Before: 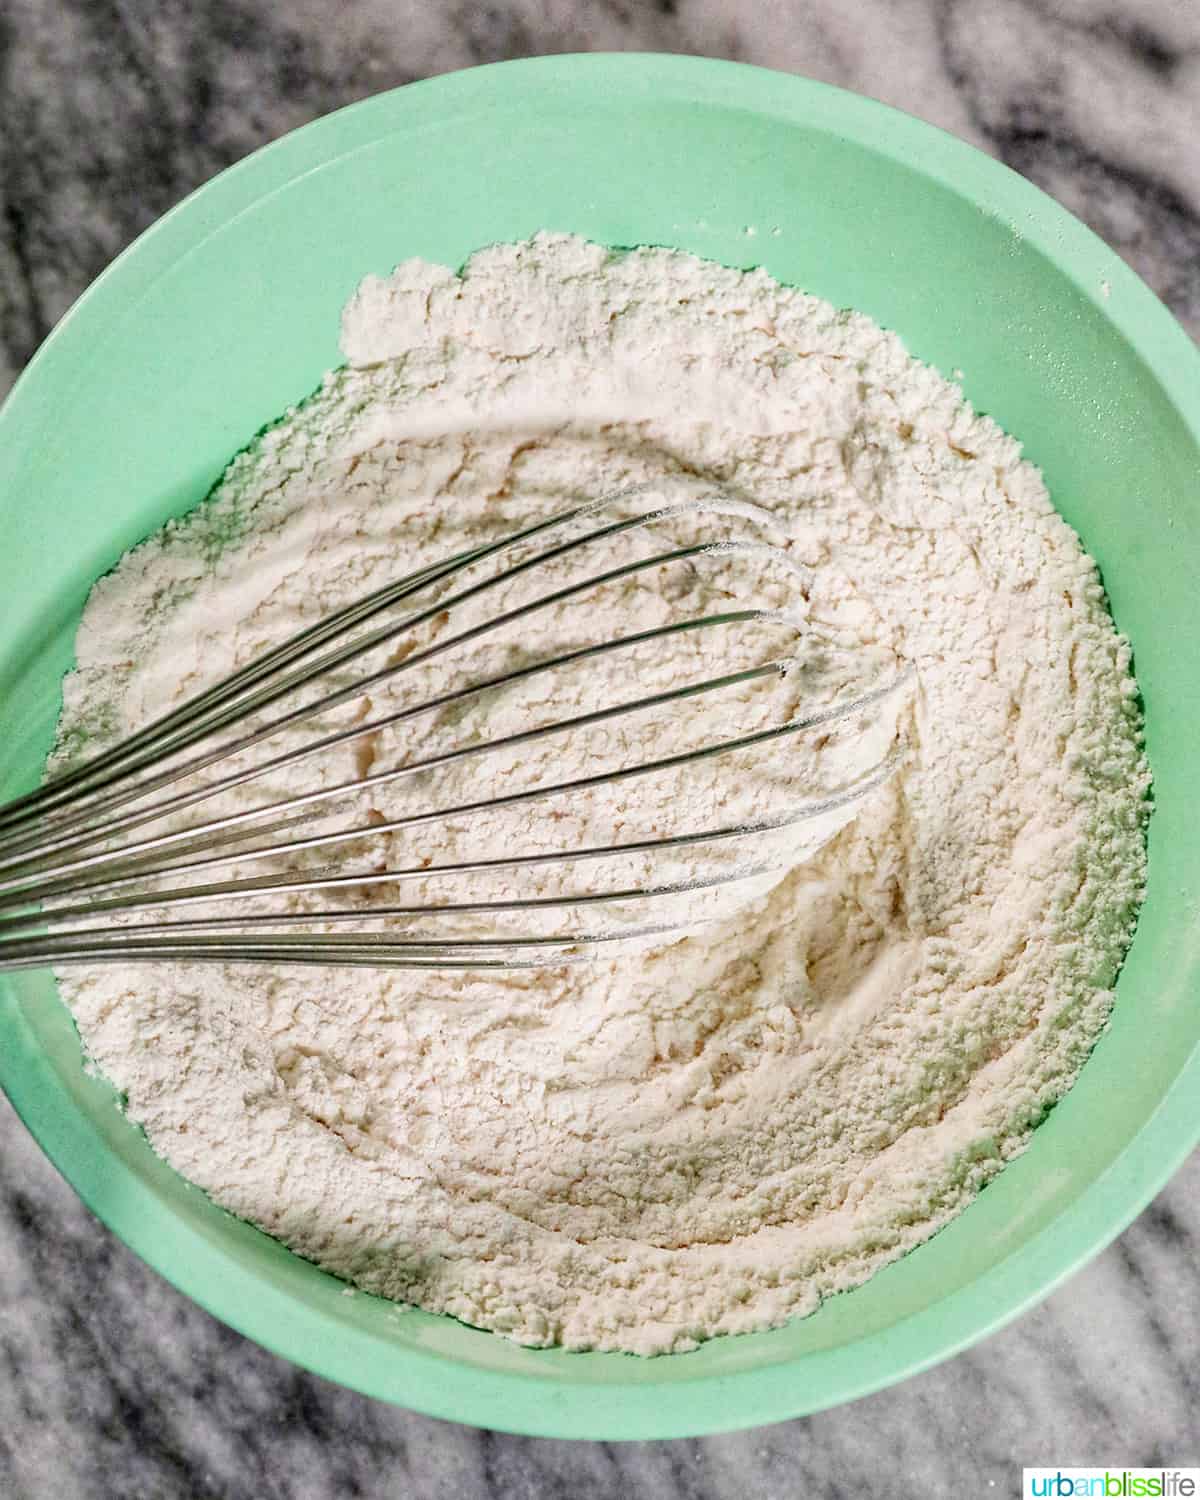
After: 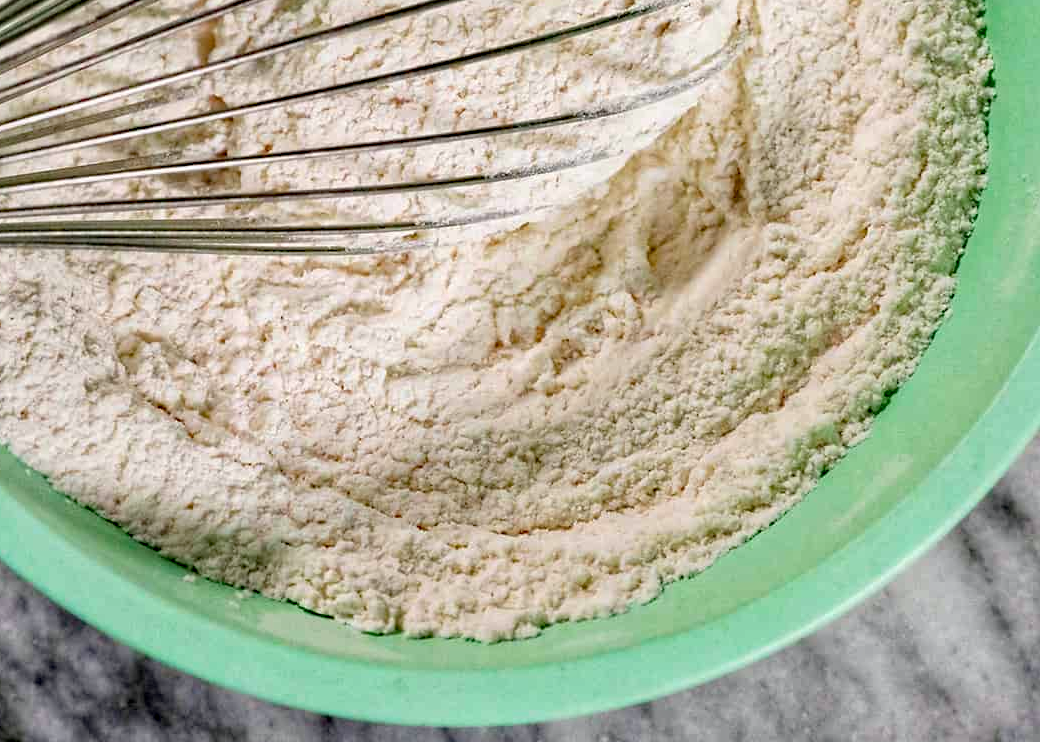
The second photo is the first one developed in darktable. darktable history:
haze removal: strength 0.295, distance 0.251, adaptive false
crop and rotate: left 13.294%, top 47.646%, bottom 2.856%
